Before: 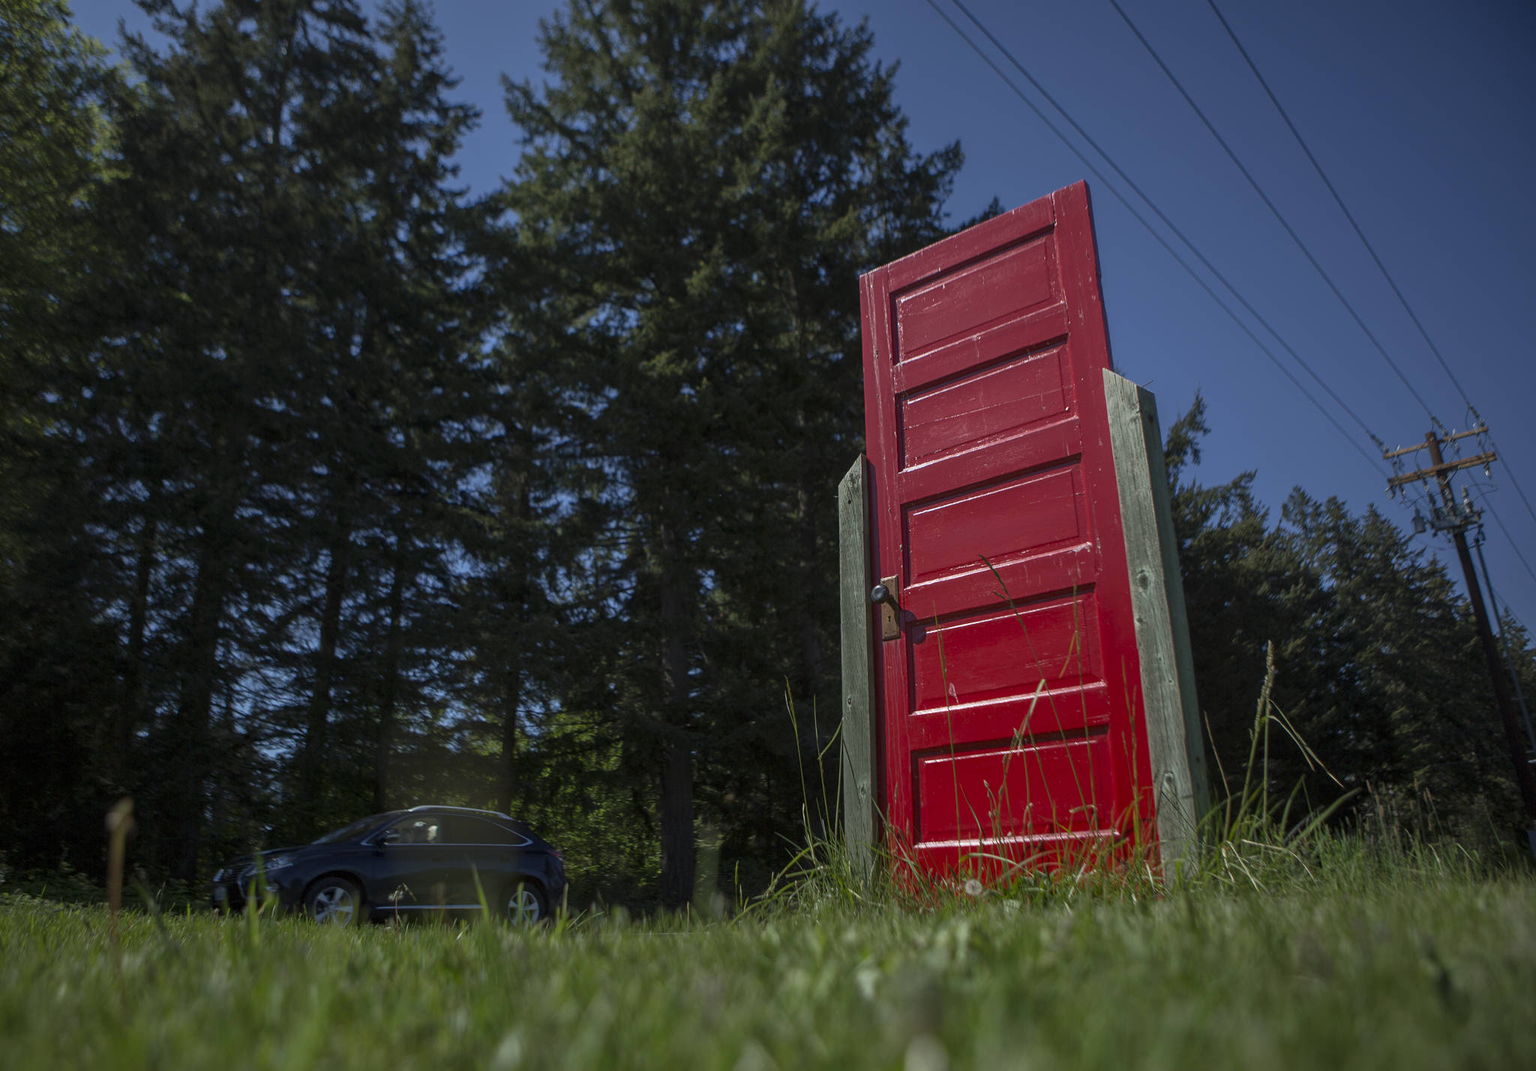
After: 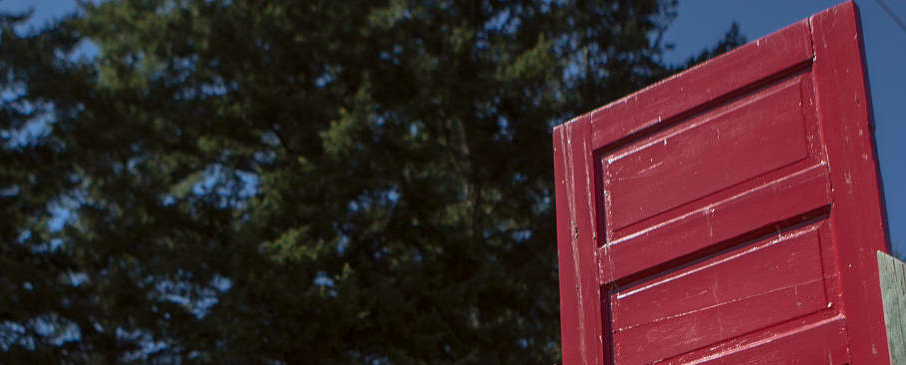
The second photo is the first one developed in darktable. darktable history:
crop: left 28.997%, top 16.848%, right 26.718%, bottom 57.553%
color correction: highlights a* -2.74, highlights b* -2.01, shadows a* 2.08, shadows b* 3
